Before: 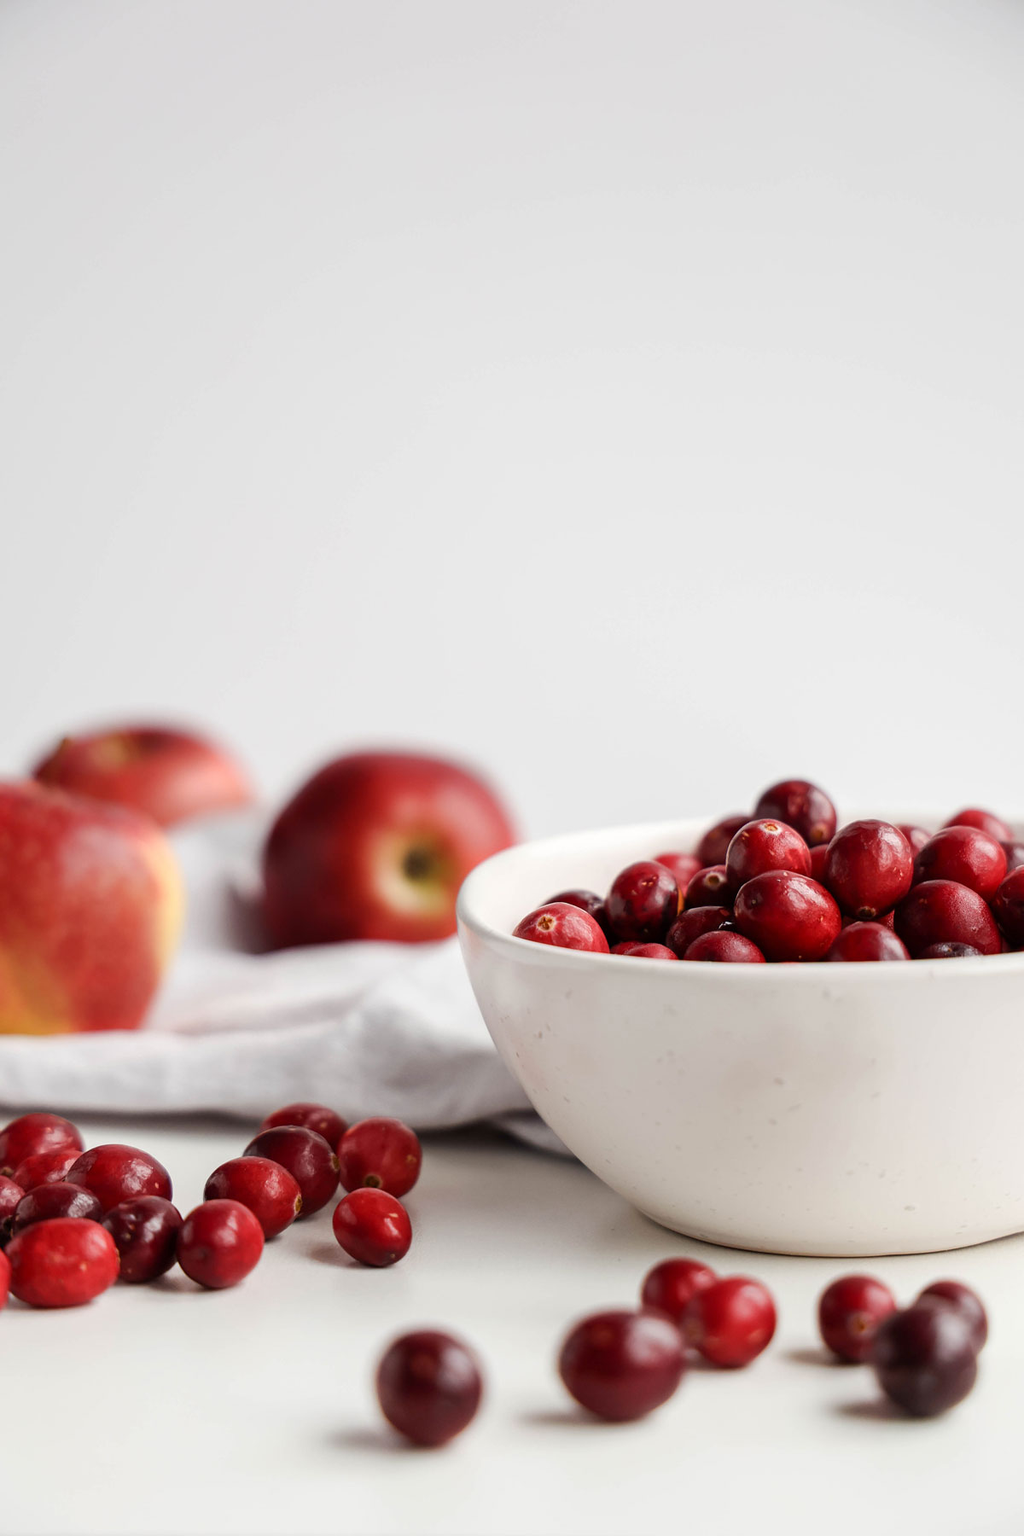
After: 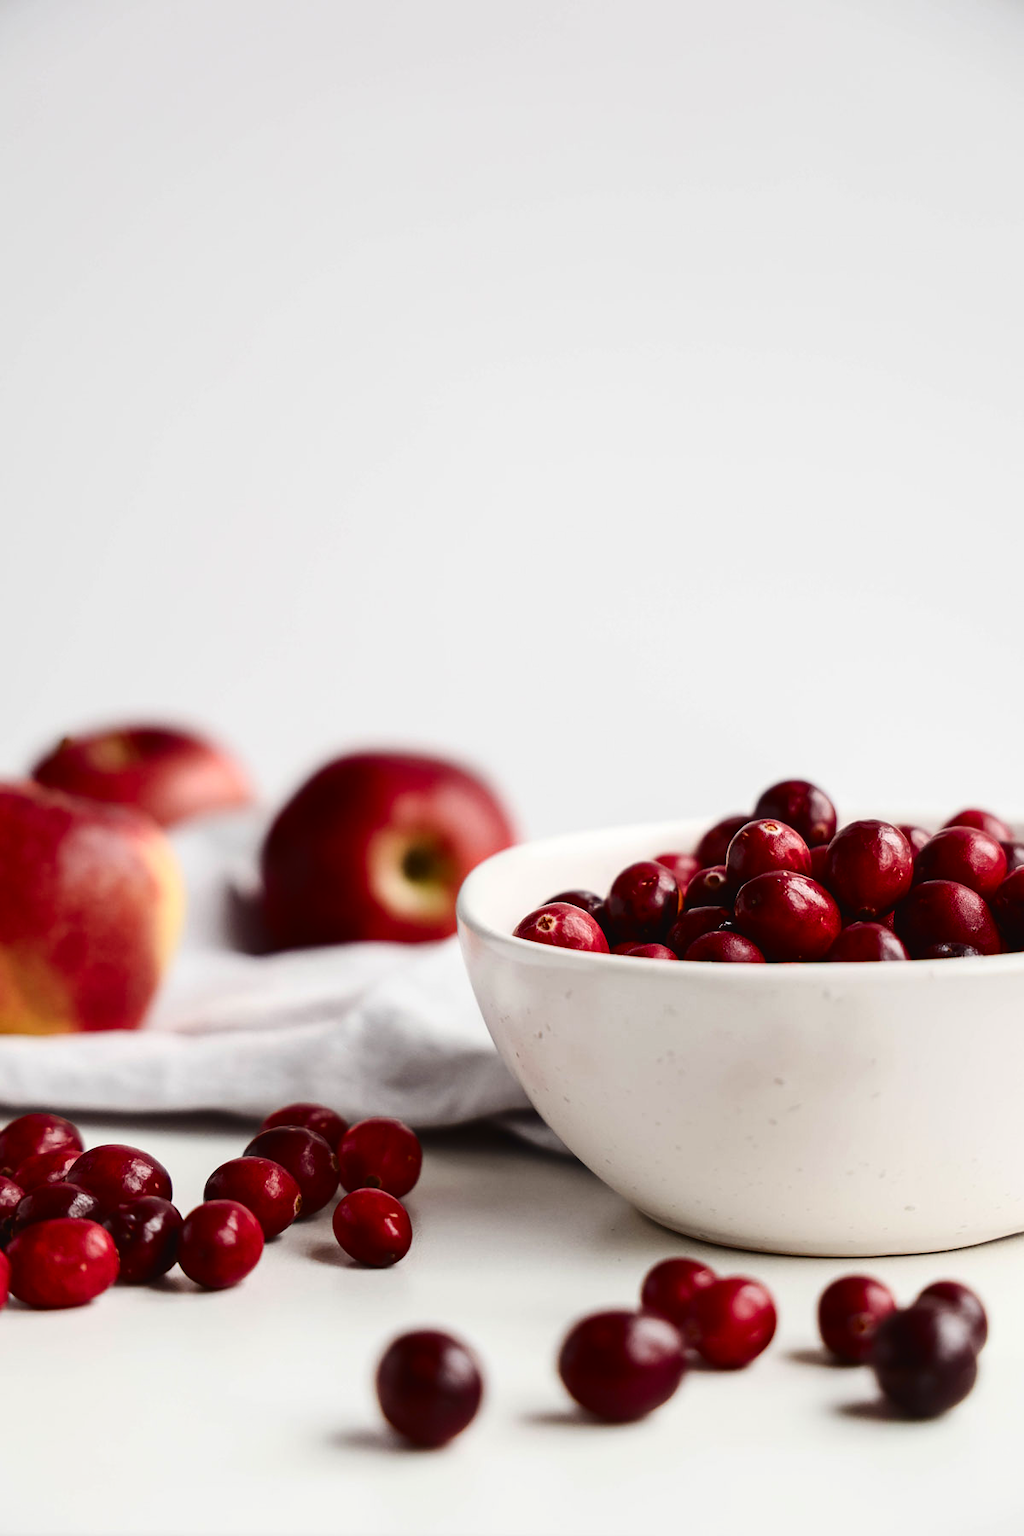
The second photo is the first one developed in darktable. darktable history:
contrast brightness saturation: contrast 0.242, brightness -0.232, saturation 0.14
exposure: black level correction -0.015, compensate exposure bias true, compensate highlight preservation false
